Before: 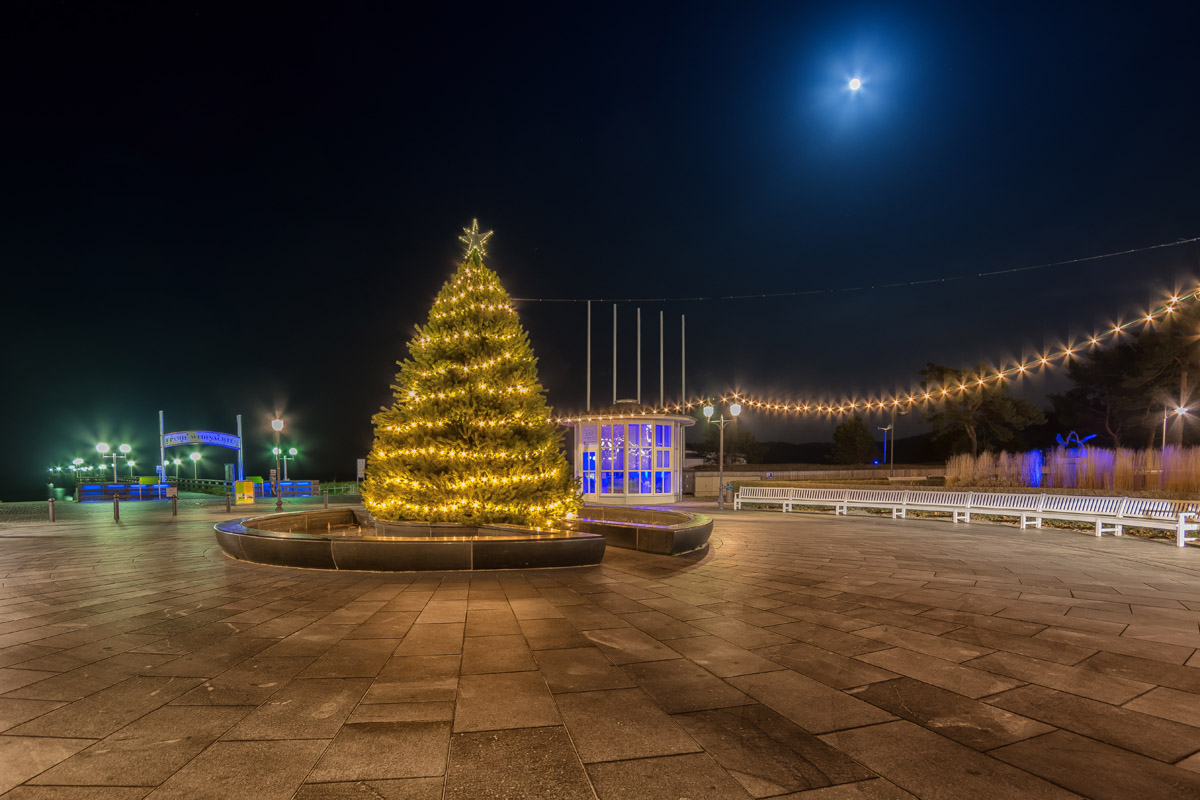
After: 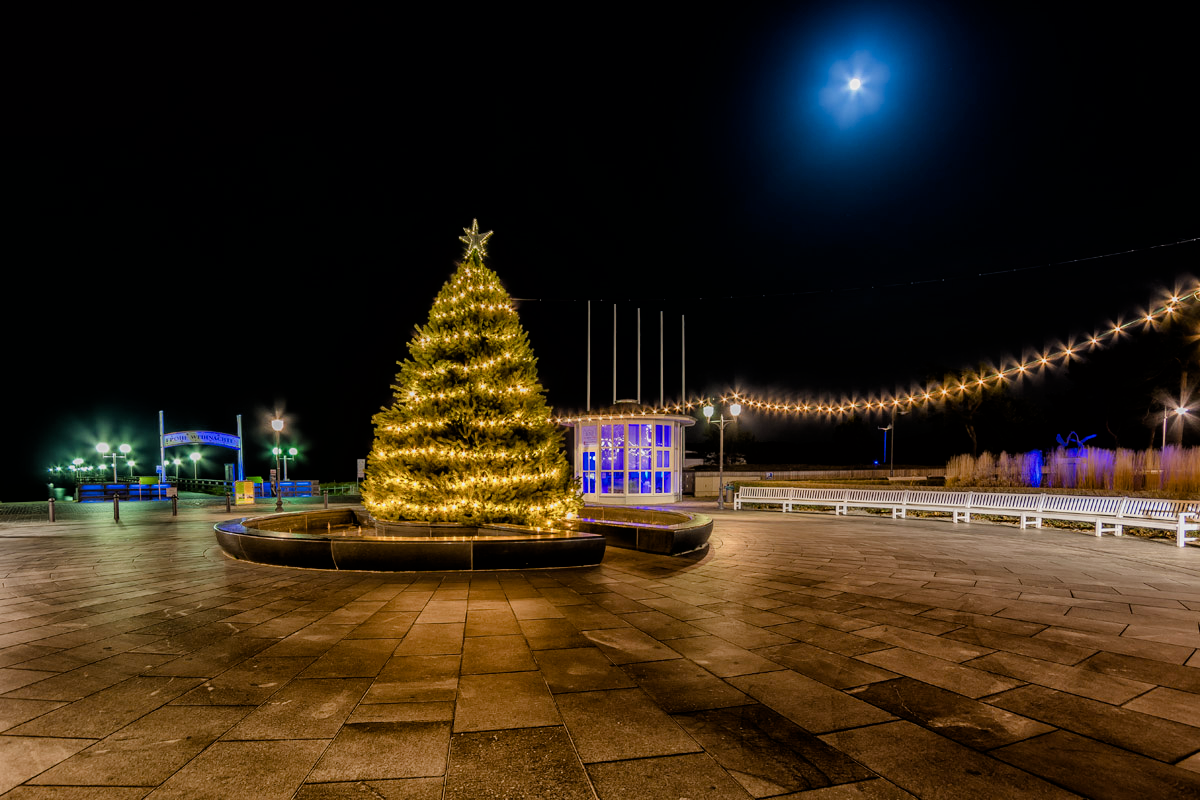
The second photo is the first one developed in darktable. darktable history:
color balance rgb: perceptual saturation grading › global saturation 20%, perceptual saturation grading › highlights -25%, perceptual saturation grading › shadows 50%, global vibrance -25%
filmic rgb: black relative exposure -4 EV, white relative exposure 3 EV, hardness 3.02, contrast 1.4
